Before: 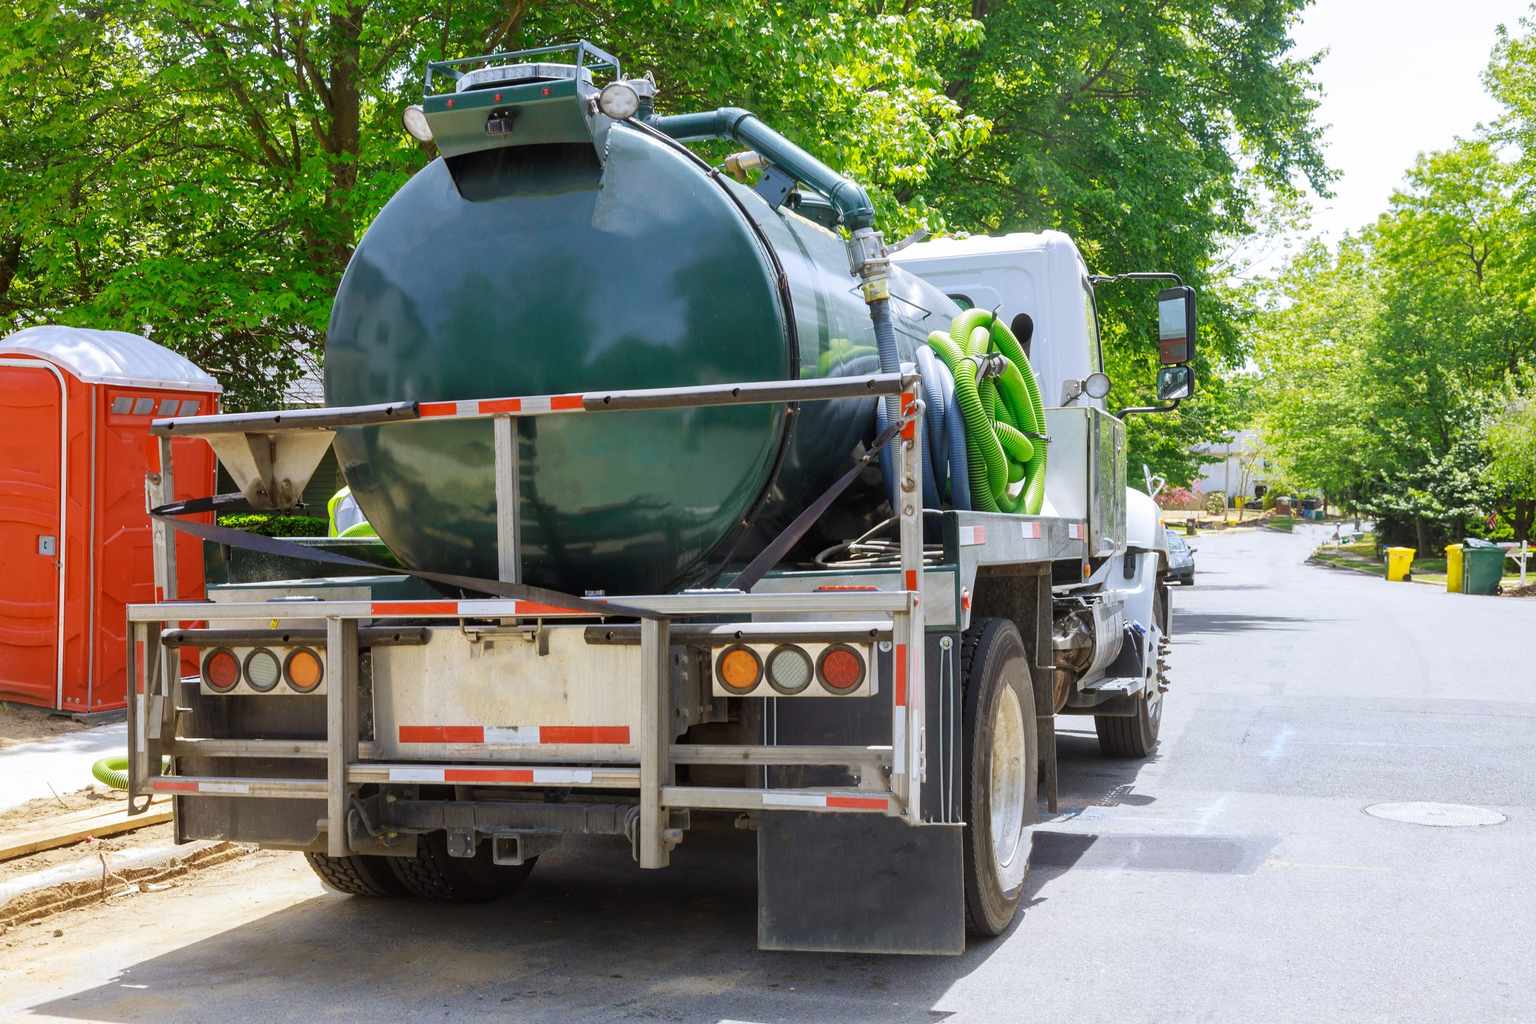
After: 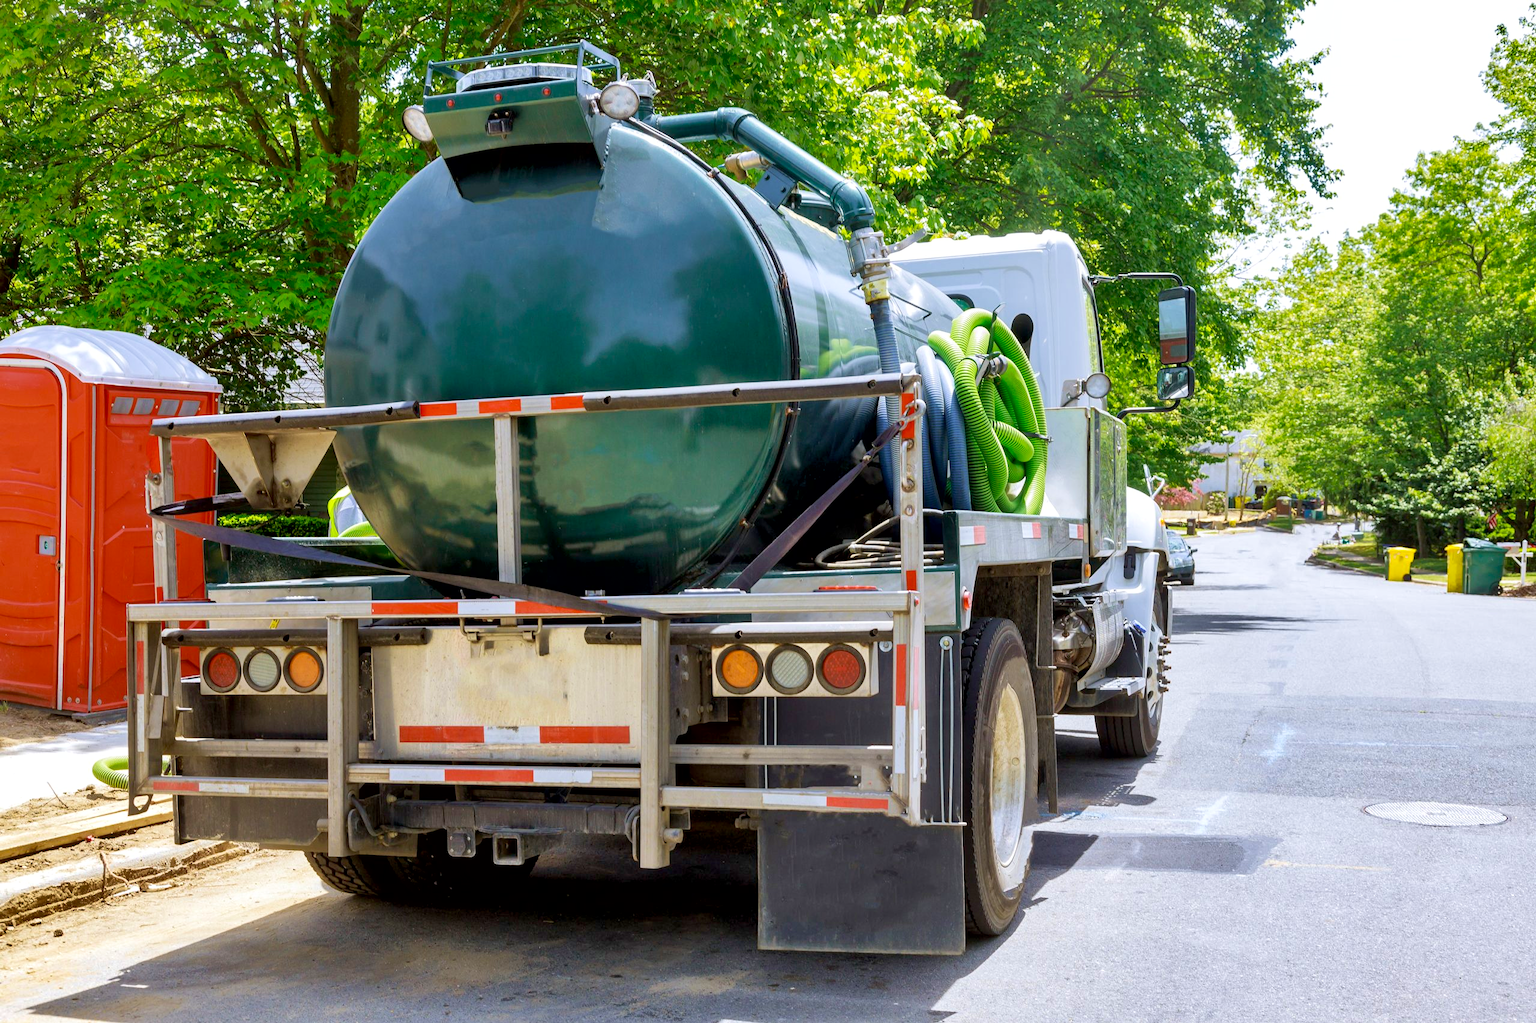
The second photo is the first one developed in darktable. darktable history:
exposure: black level correction 0.009, exposure 0.107 EV, compensate highlight preservation false
velvia: on, module defaults
shadows and highlights: low approximation 0.01, soften with gaussian
